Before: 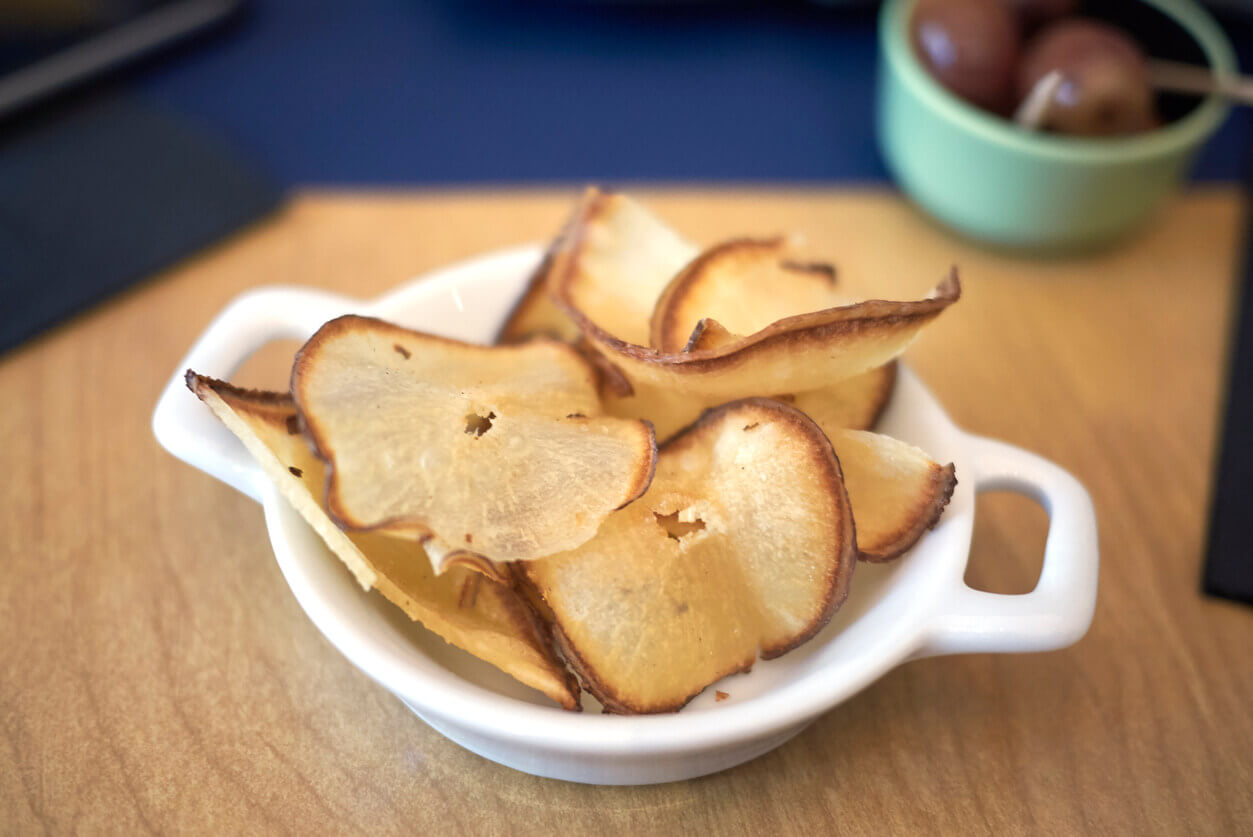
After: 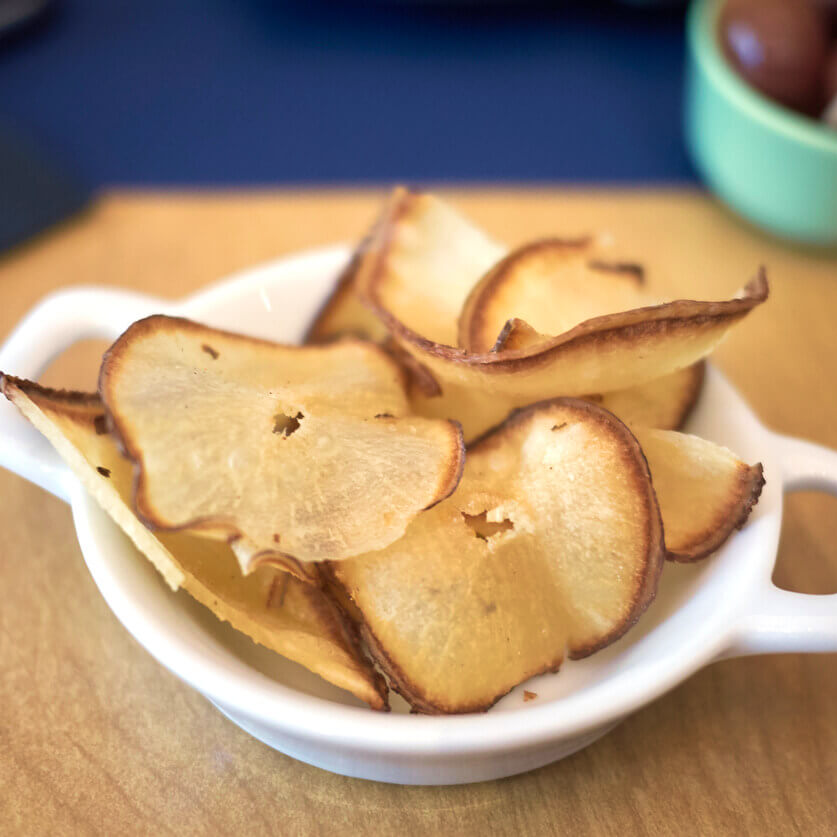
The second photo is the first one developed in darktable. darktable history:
crop: left 15.377%, right 17.758%
velvia: on, module defaults
